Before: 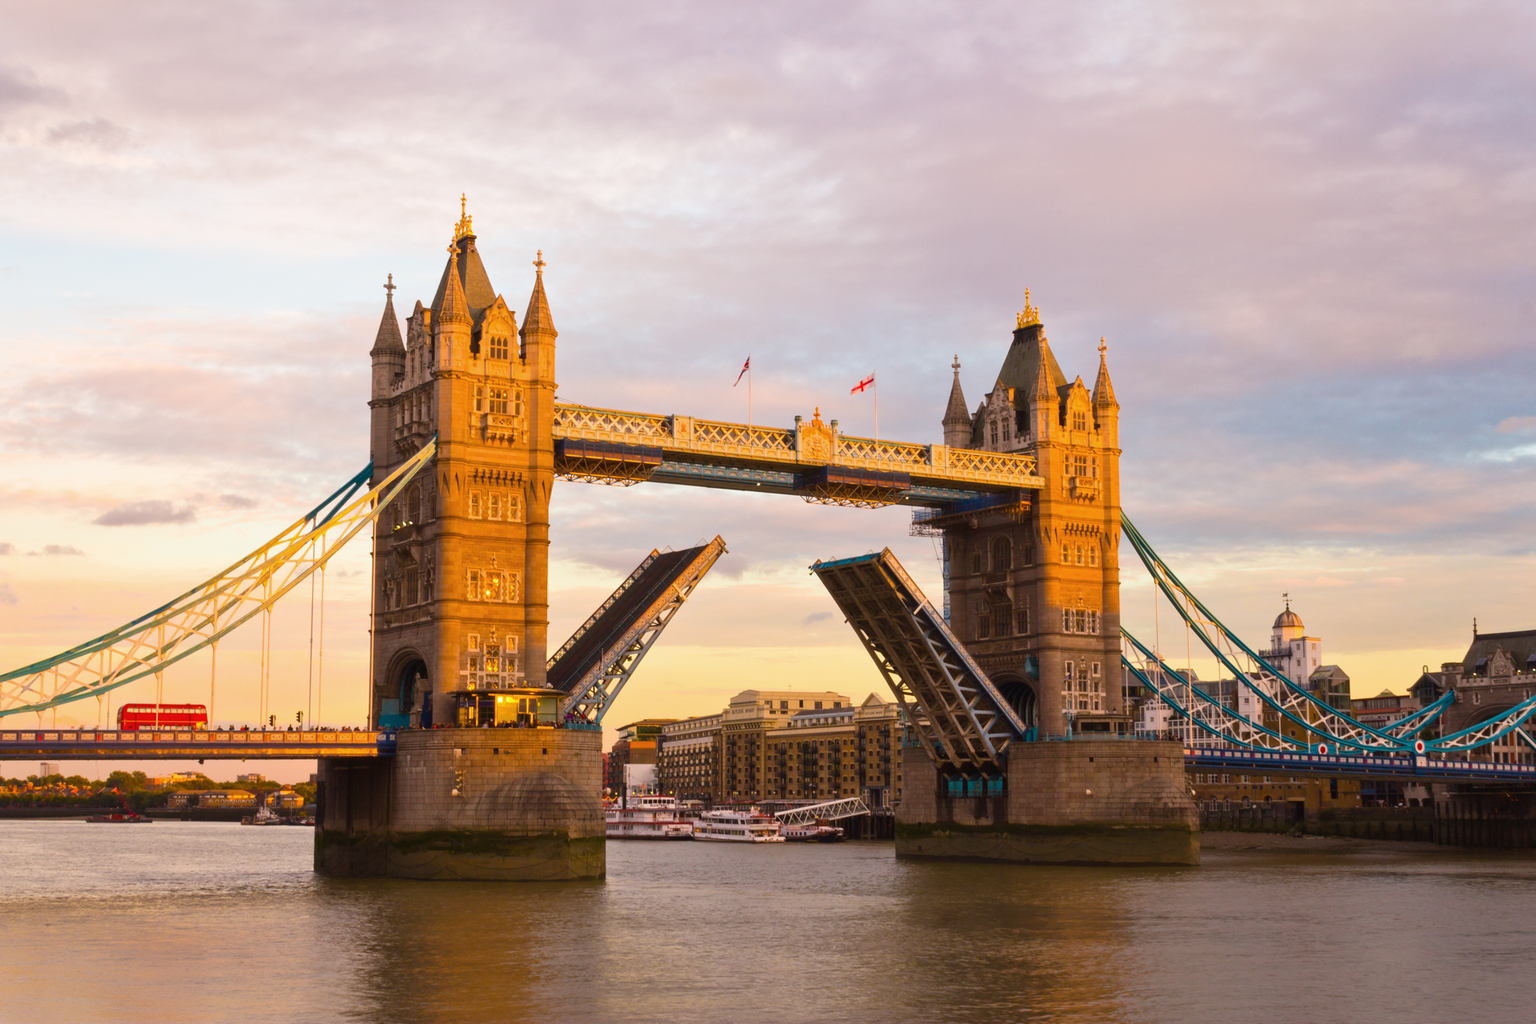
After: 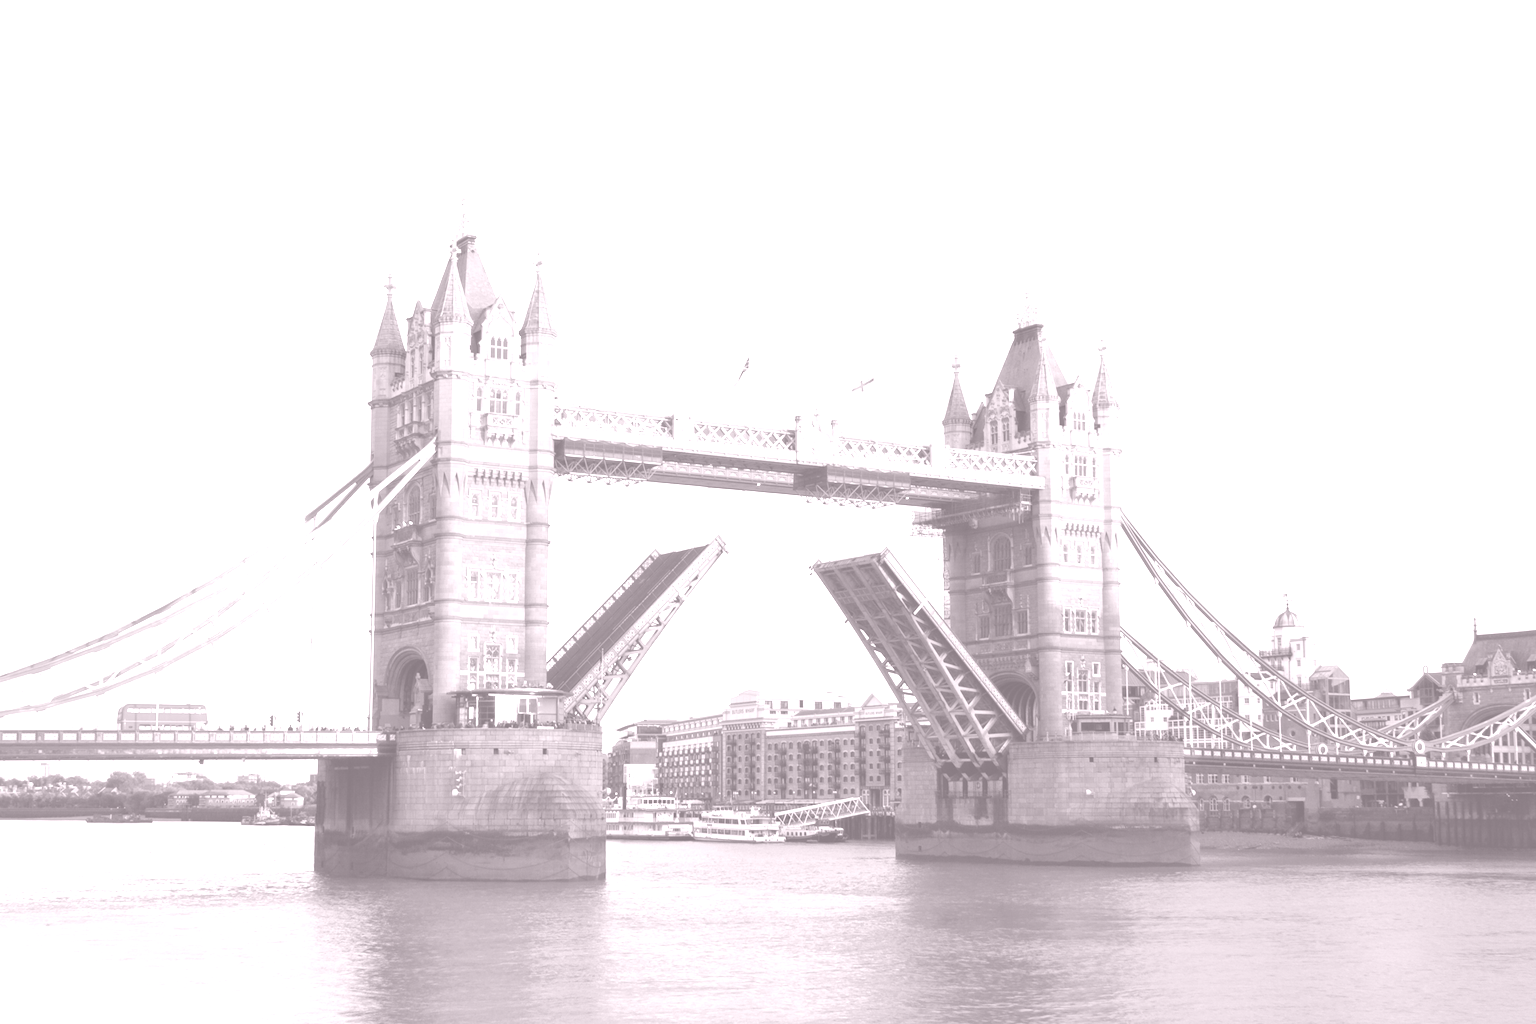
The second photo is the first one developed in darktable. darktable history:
colorize: hue 25.2°, saturation 83%, source mix 82%, lightness 79%, version 1
color balance rgb: linear chroma grading › global chroma 15%, perceptual saturation grading › global saturation 30%
